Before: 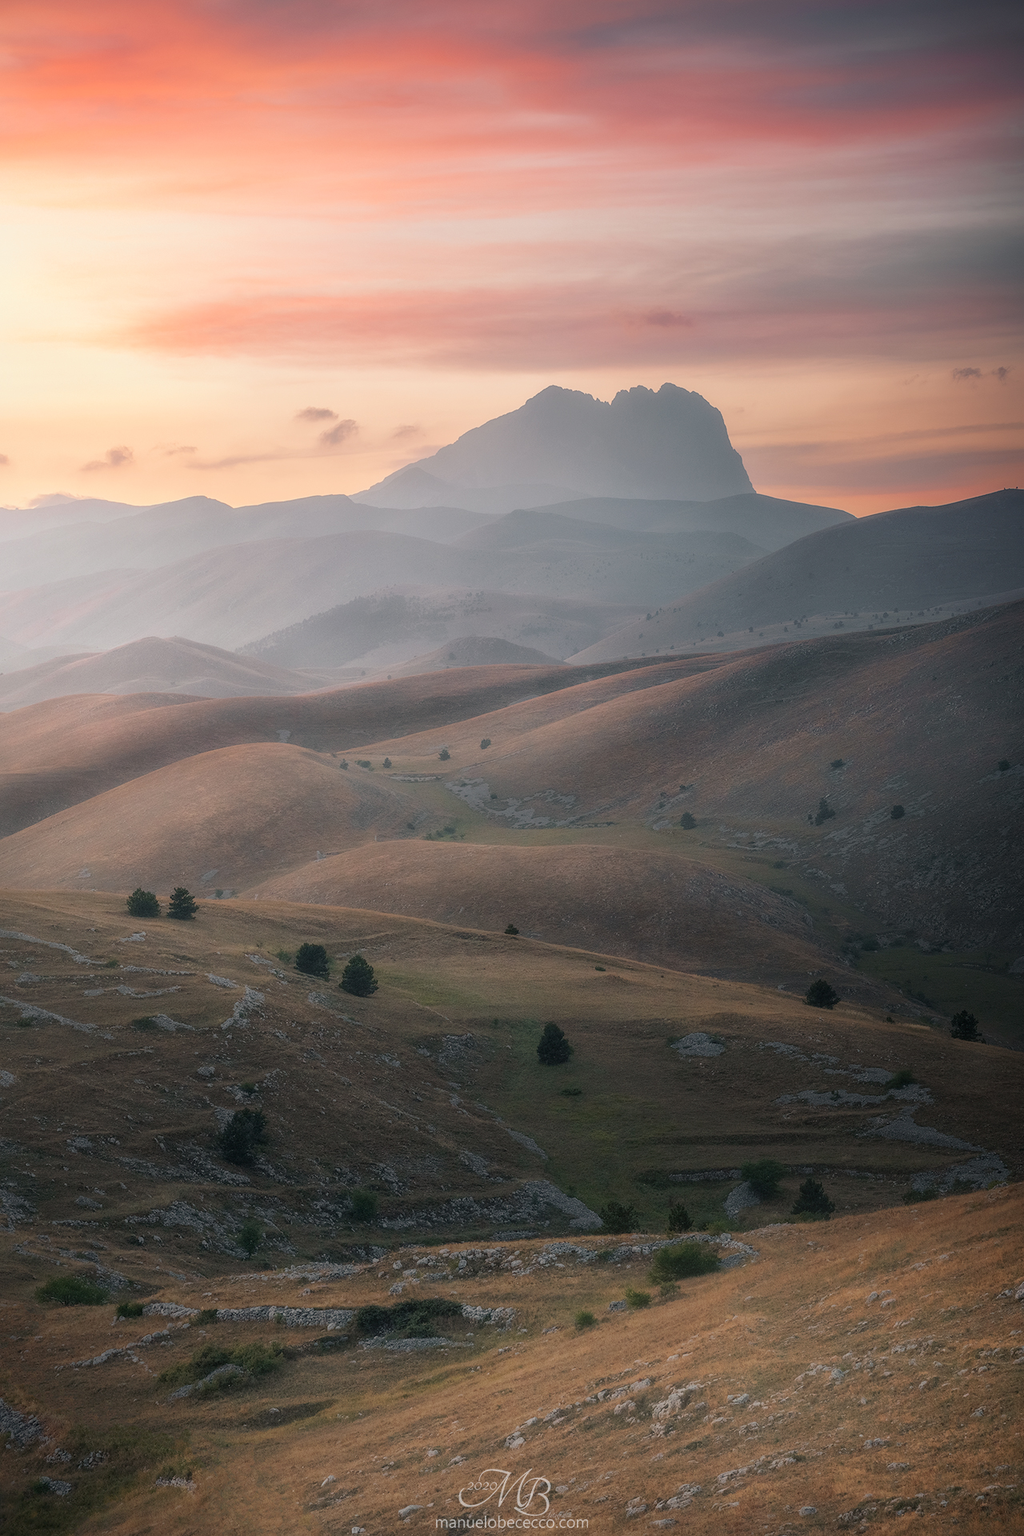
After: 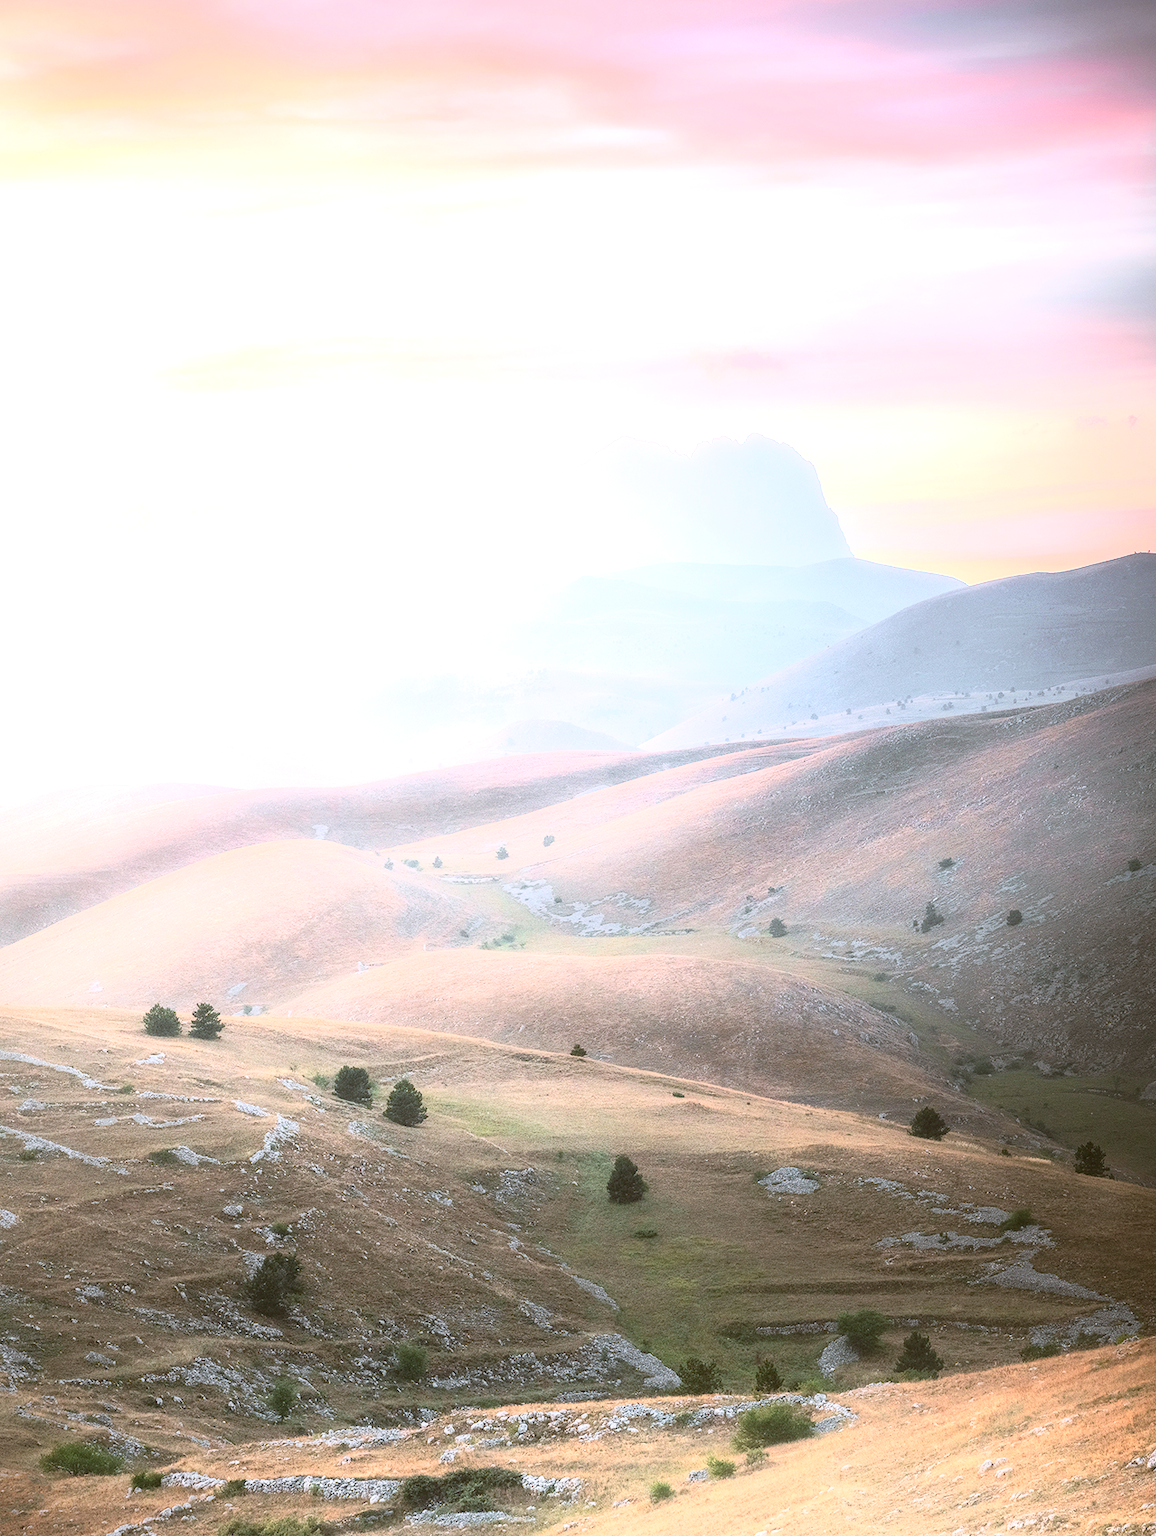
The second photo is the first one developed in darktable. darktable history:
crop and rotate: top 0%, bottom 11.49%
tone curve: curves: ch0 [(0, 0.058) (0.198, 0.188) (0.512, 0.582) (0.625, 0.754) (0.81, 0.934) (1, 1)], color space Lab, linked channels, preserve colors none
color correction: highlights a* -0.482, highlights b* 0.161, shadows a* 4.66, shadows b* 20.72
exposure: black level correction 0, exposure 1.9 EV, compensate highlight preservation false
color calibration: illuminant as shot in camera, x 0.358, y 0.373, temperature 4628.91 K
contrast equalizer: octaves 7, y [[0.6 ×6], [0.55 ×6], [0 ×6], [0 ×6], [0 ×6]], mix -0.2
